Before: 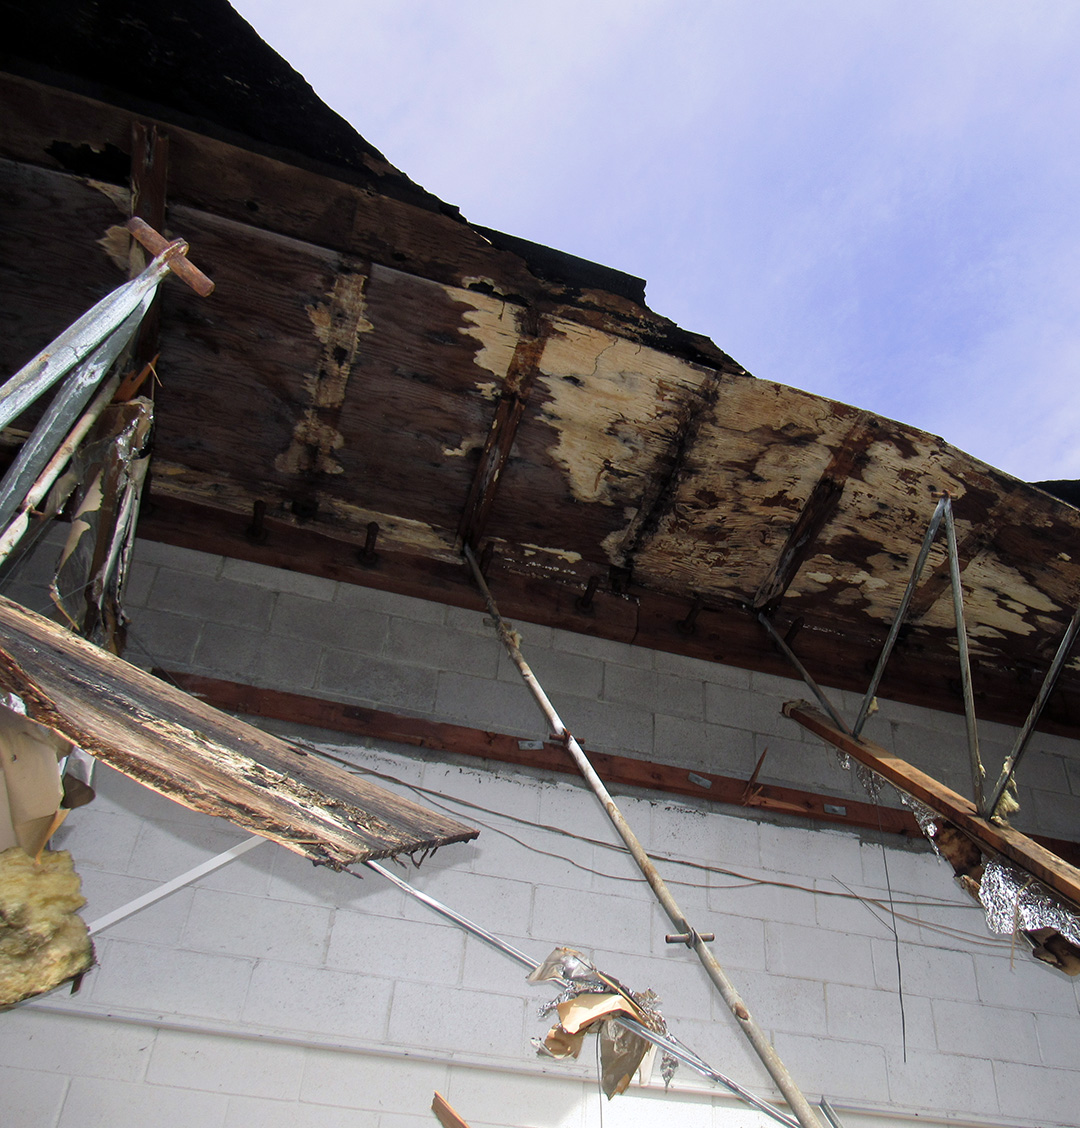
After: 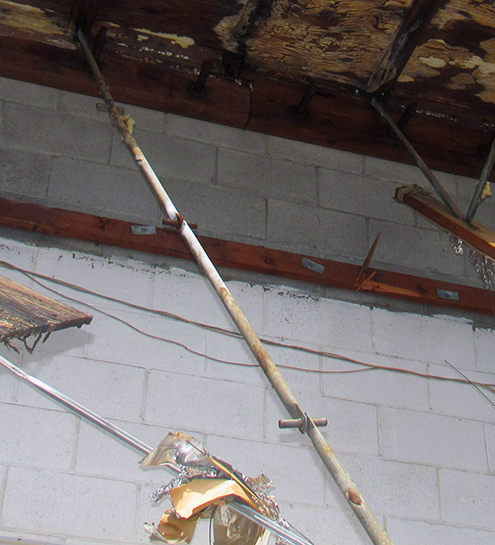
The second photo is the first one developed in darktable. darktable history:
crop: left 35.867%, top 45.724%, right 18.209%, bottom 5.897%
haze removal: strength -0.103, compatibility mode true, adaptive false
color balance rgb: linear chroma grading › global chroma 14.517%, perceptual saturation grading › global saturation 30.371%
